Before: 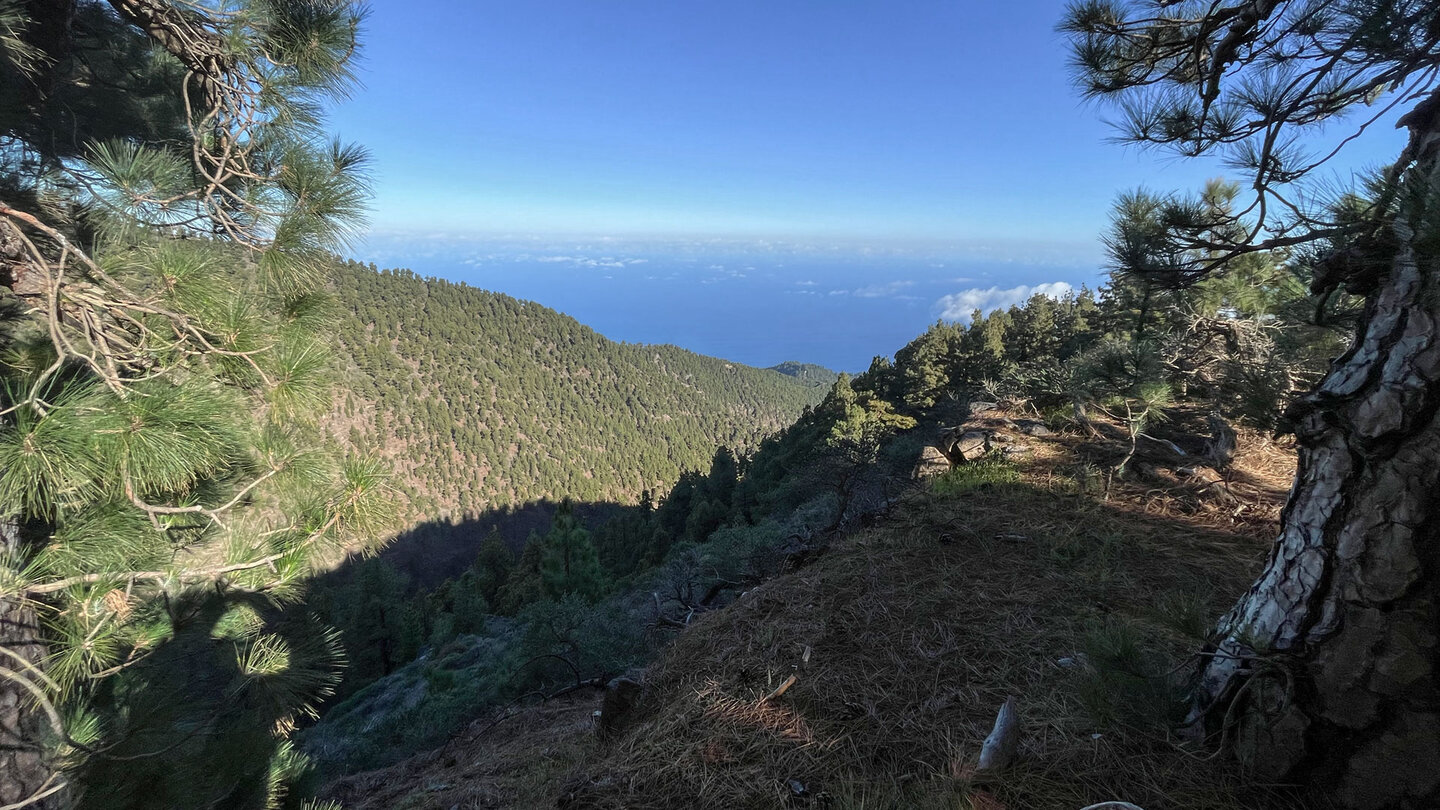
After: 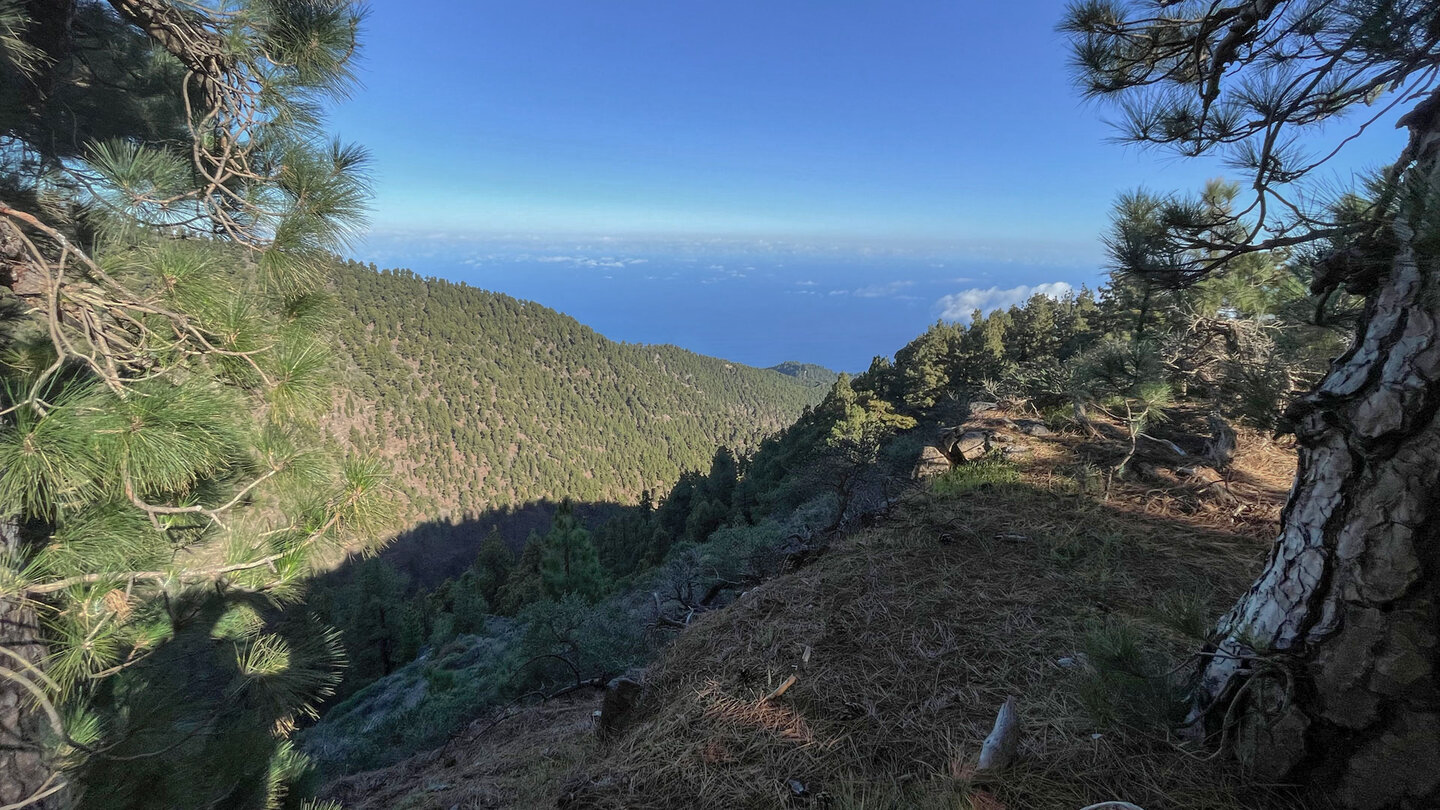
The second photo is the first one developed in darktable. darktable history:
shadows and highlights: shadows 39.37, highlights -59.98
